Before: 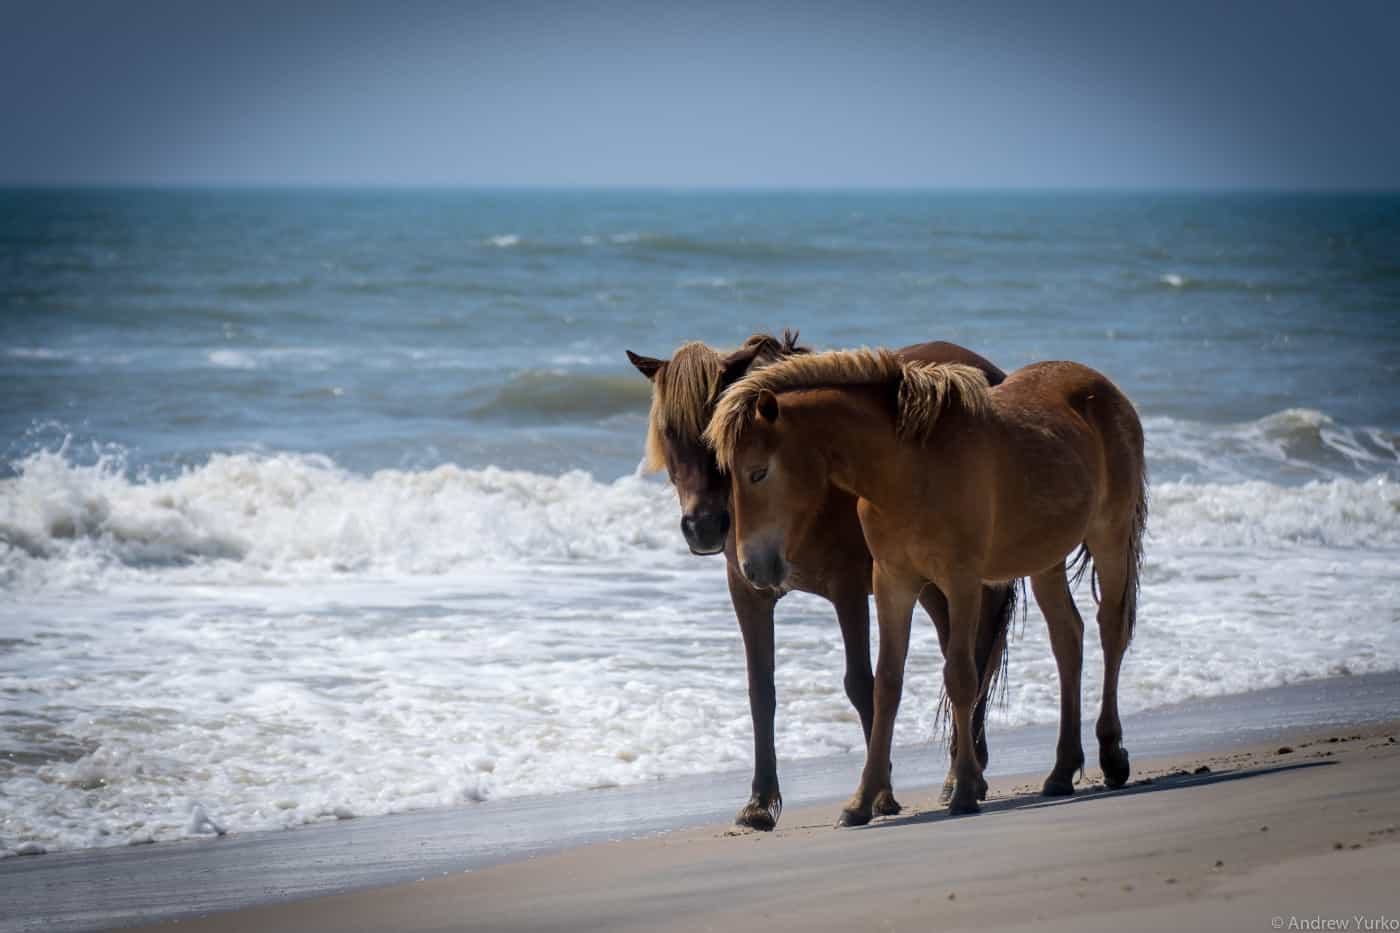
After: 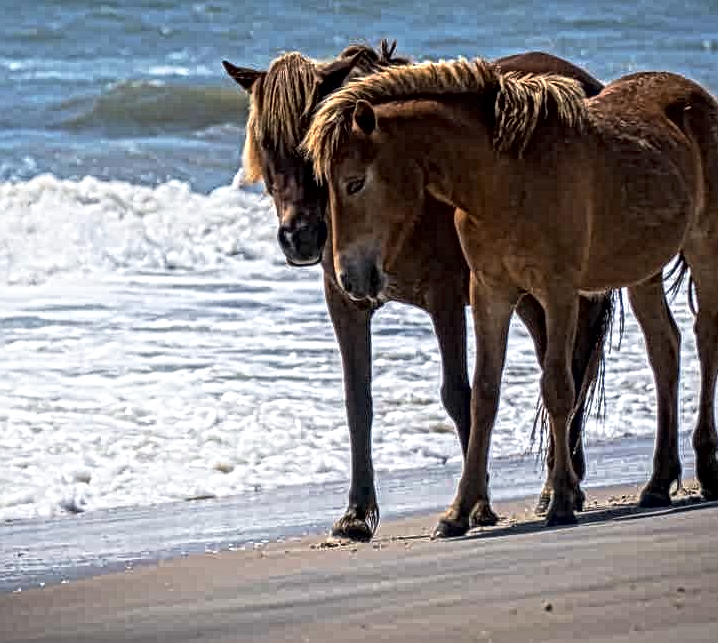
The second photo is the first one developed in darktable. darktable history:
base curve: curves: ch0 [(0, 0) (0.257, 0.25) (0.482, 0.586) (0.757, 0.871) (1, 1)], preserve colors none
exposure: black level correction 0.001, compensate highlight preservation false
local contrast: mode bilateral grid, contrast 20, coarseness 4, detail 299%, midtone range 0.2
crop and rotate: left 28.838%, top 31.054%, right 19.82%
